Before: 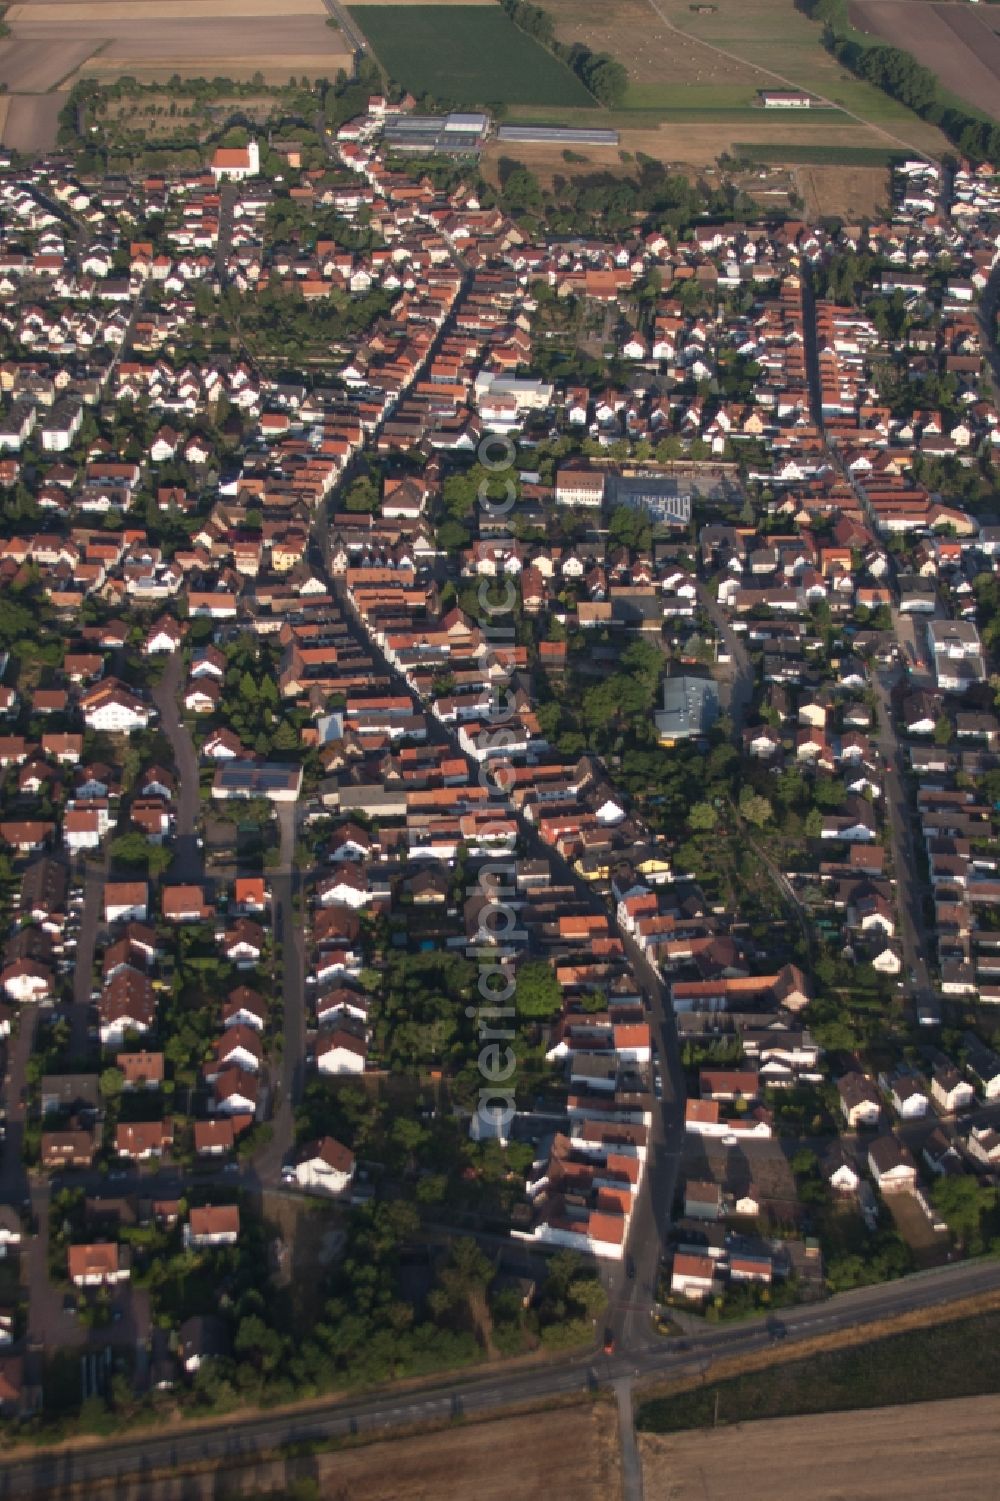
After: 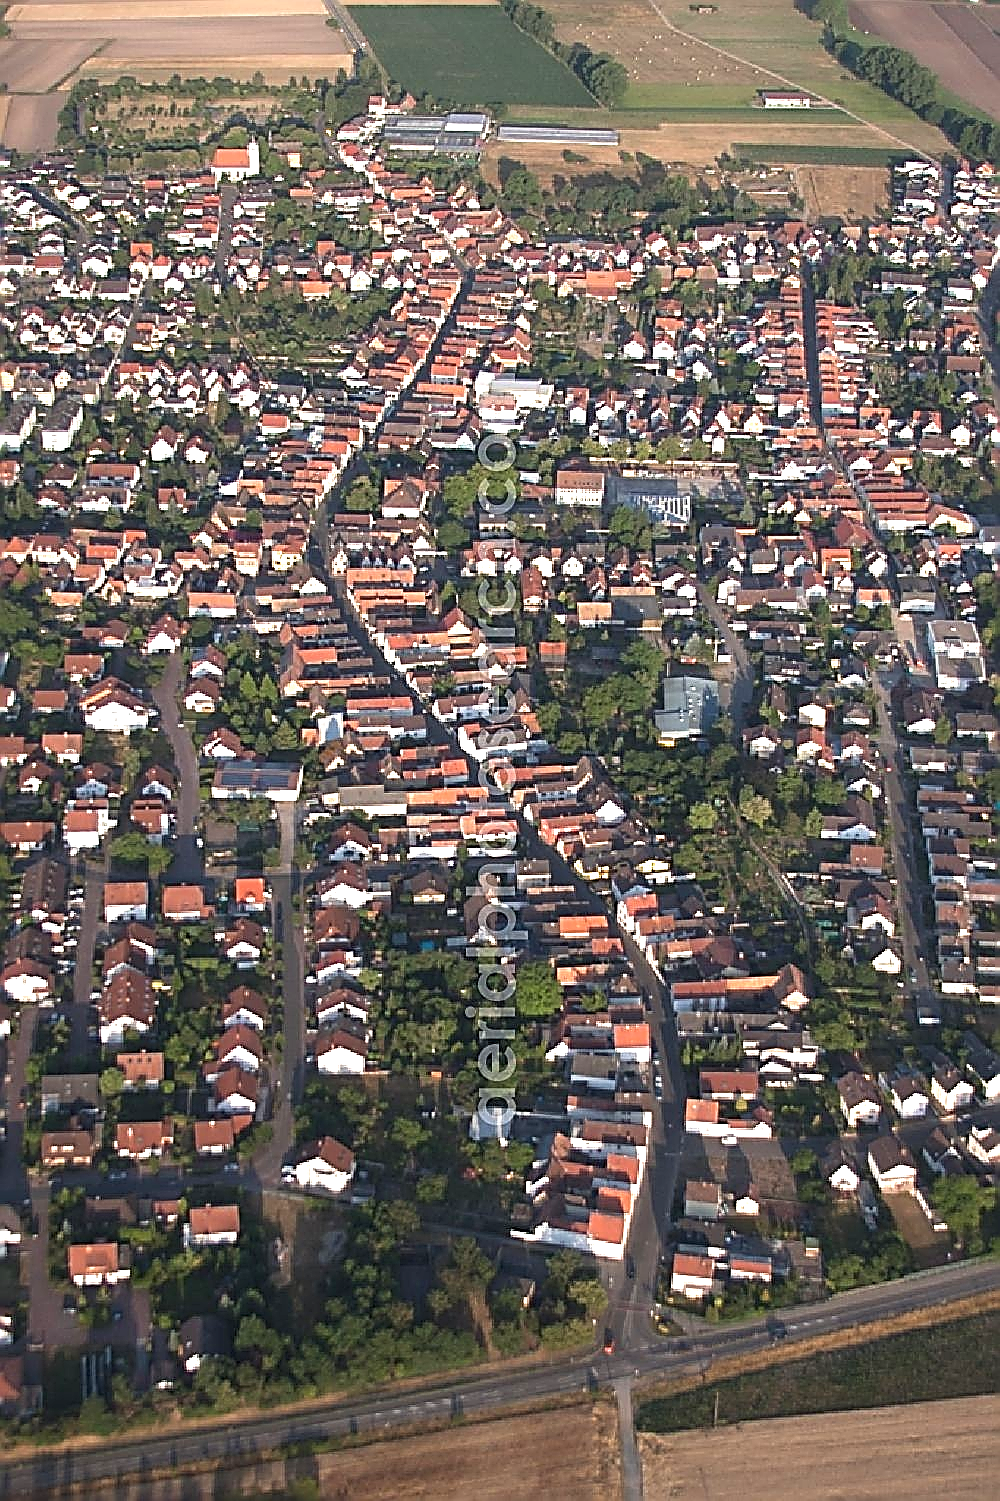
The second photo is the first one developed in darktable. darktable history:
exposure: exposure 1 EV, compensate highlight preservation false
sharpen: amount 1.861
